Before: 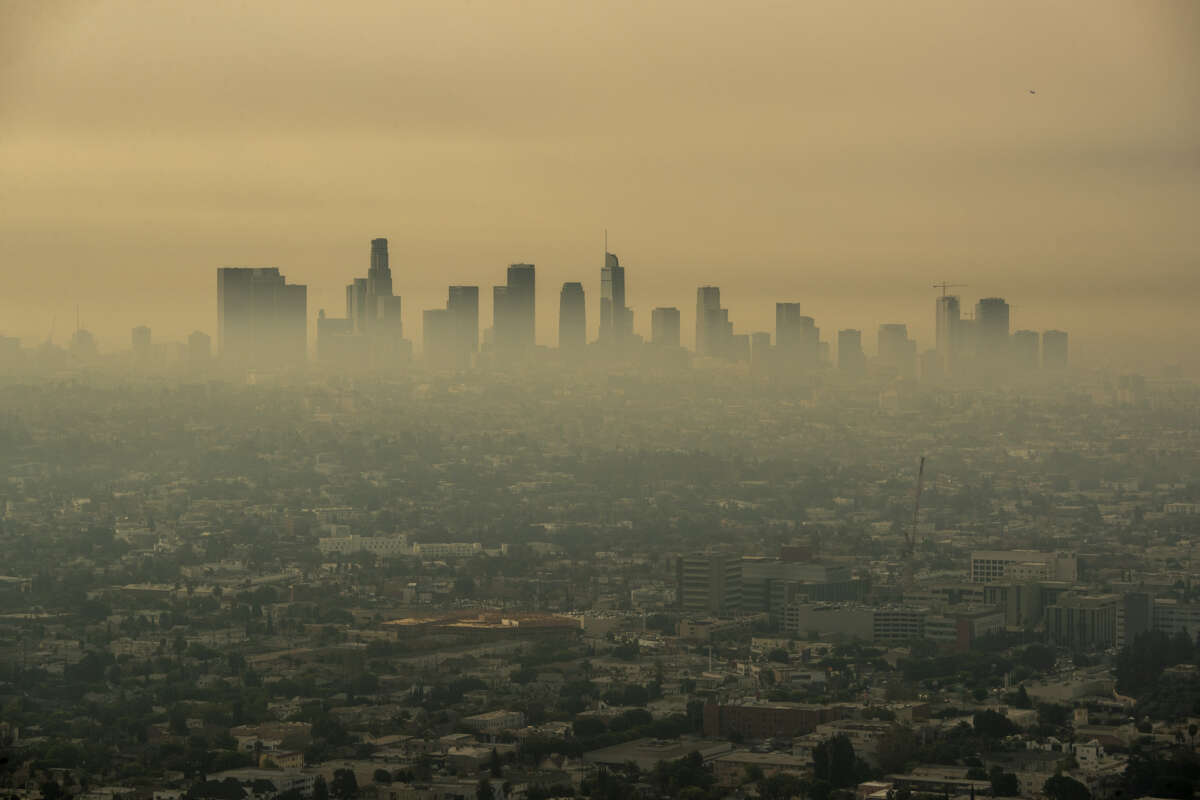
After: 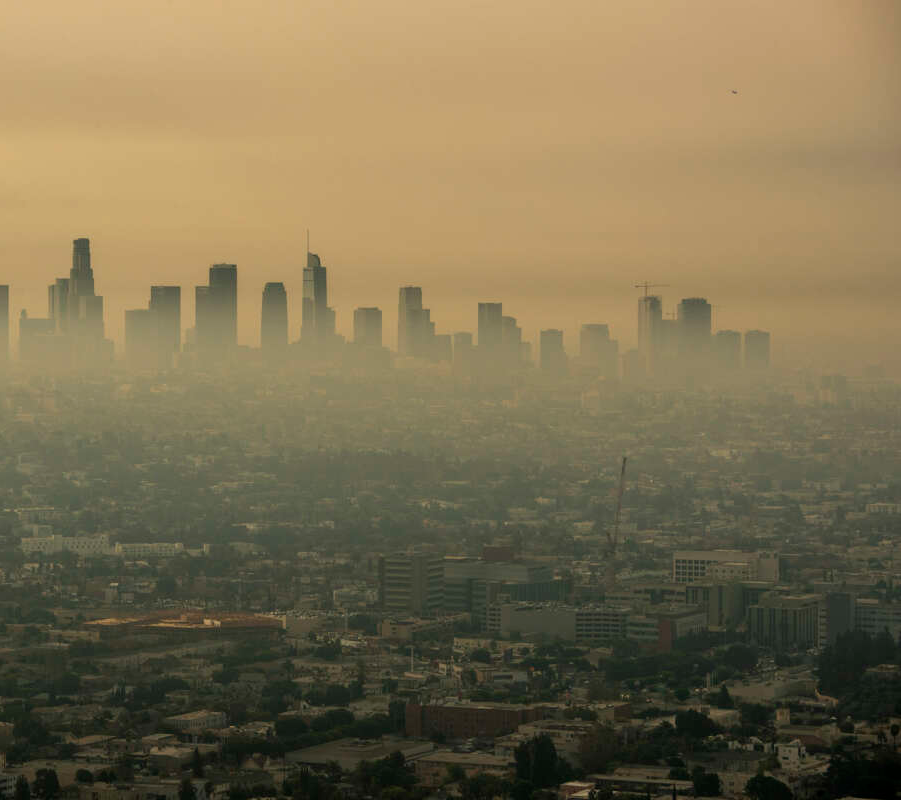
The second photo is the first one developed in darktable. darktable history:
crop and rotate: left 24.877%
